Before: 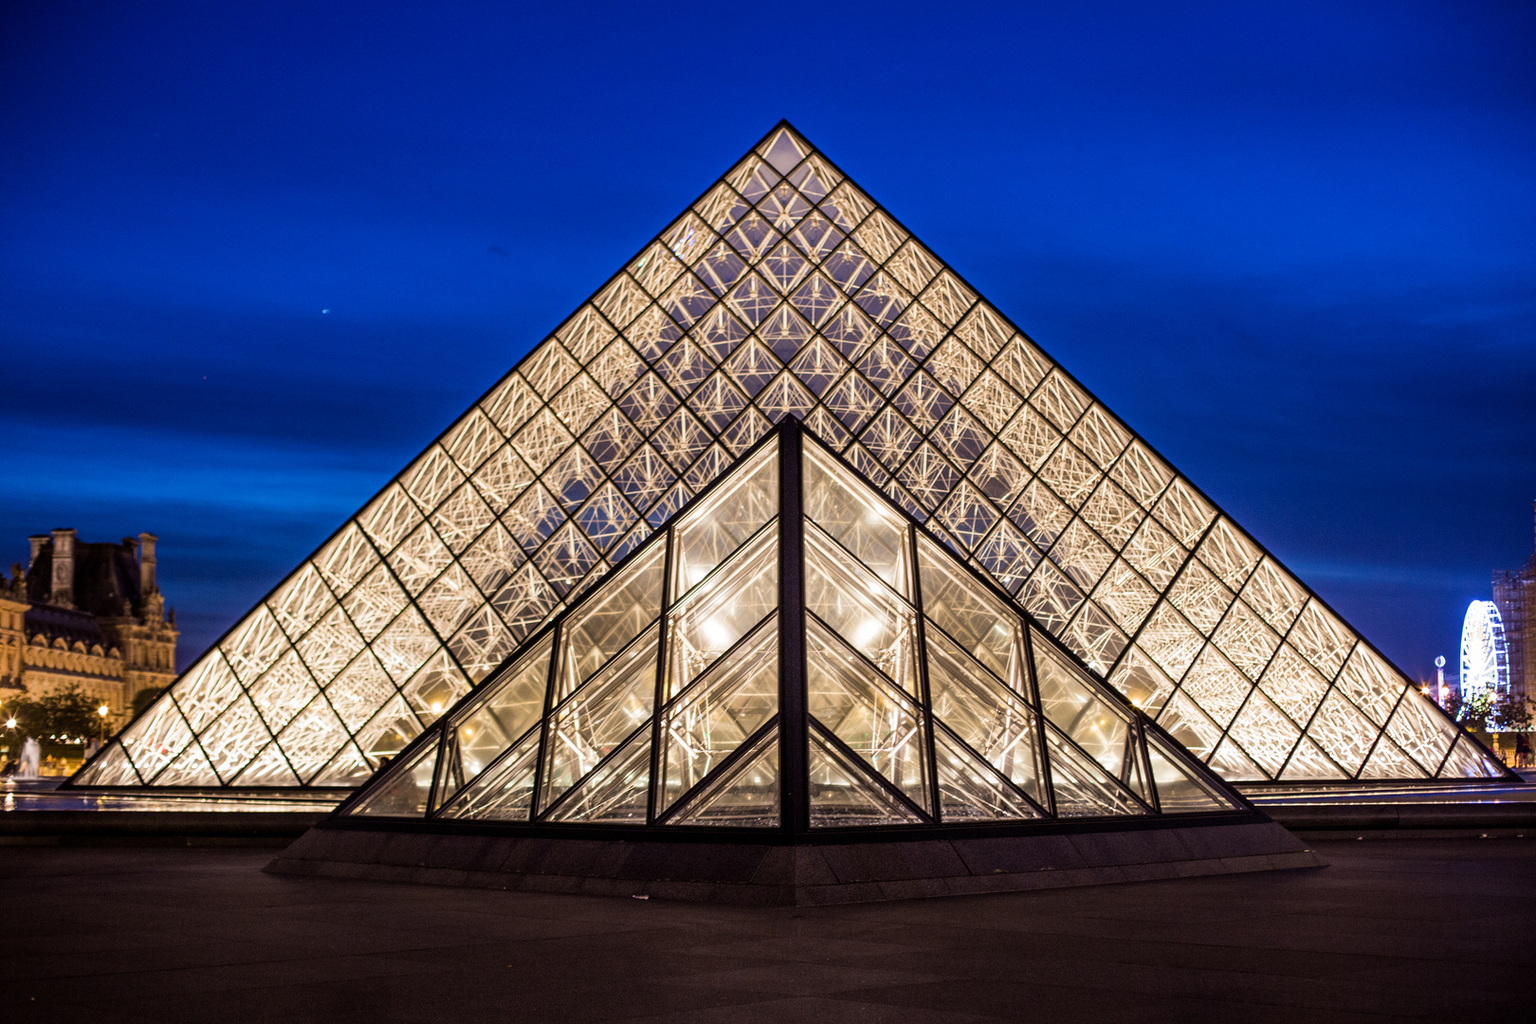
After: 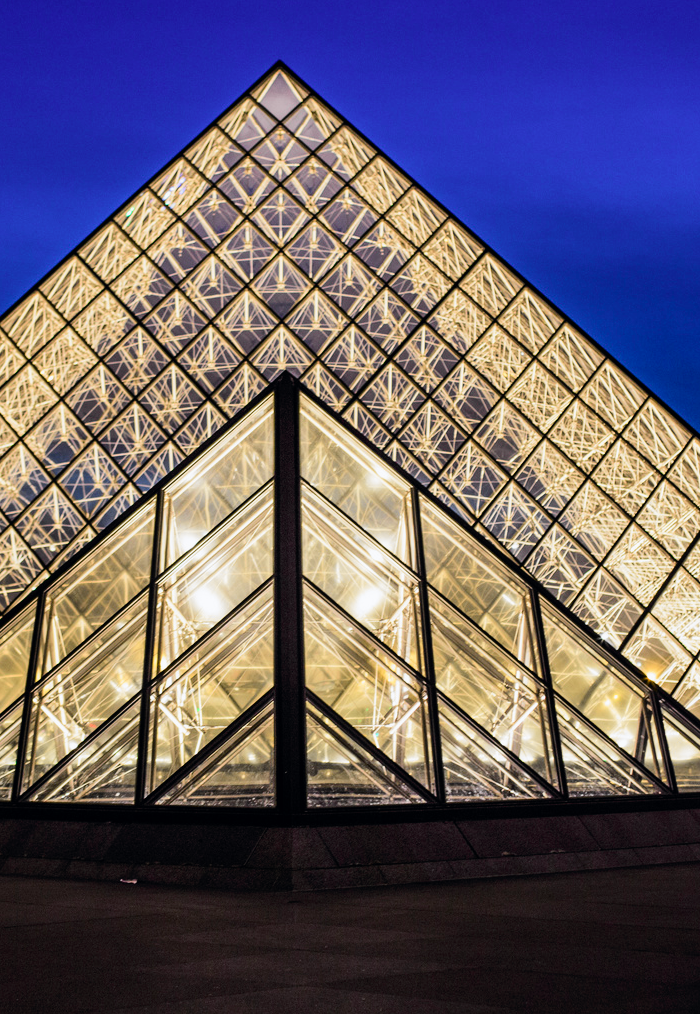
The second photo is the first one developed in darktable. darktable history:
tone curve: curves: ch0 [(0, 0) (0.071, 0.047) (0.266, 0.26) (0.483, 0.554) (0.753, 0.811) (1, 0.983)]; ch1 [(0, 0) (0.346, 0.307) (0.408, 0.369) (0.463, 0.443) (0.482, 0.493) (0.502, 0.5) (0.517, 0.502) (0.55, 0.548) (0.597, 0.624) (0.651, 0.698) (1, 1)]; ch2 [(0, 0) (0.346, 0.34) (0.434, 0.46) (0.485, 0.494) (0.5, 0.494) (0.517, 0.506) (0.535, 0.529) (0.583, 0.611) (0.625, 0.666) (1, 1)], color space Lab, independent channels, preserve colors none
crop: left 33.786%, top 6.019%, right 22.976%
